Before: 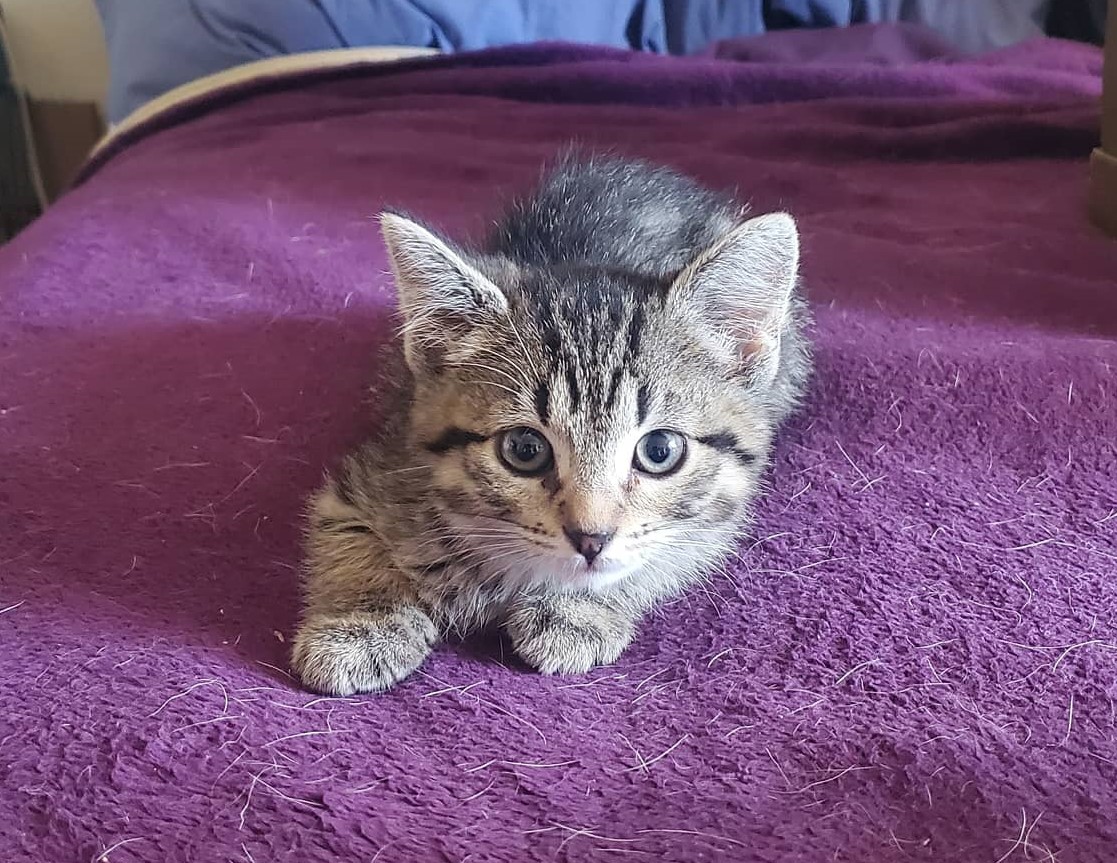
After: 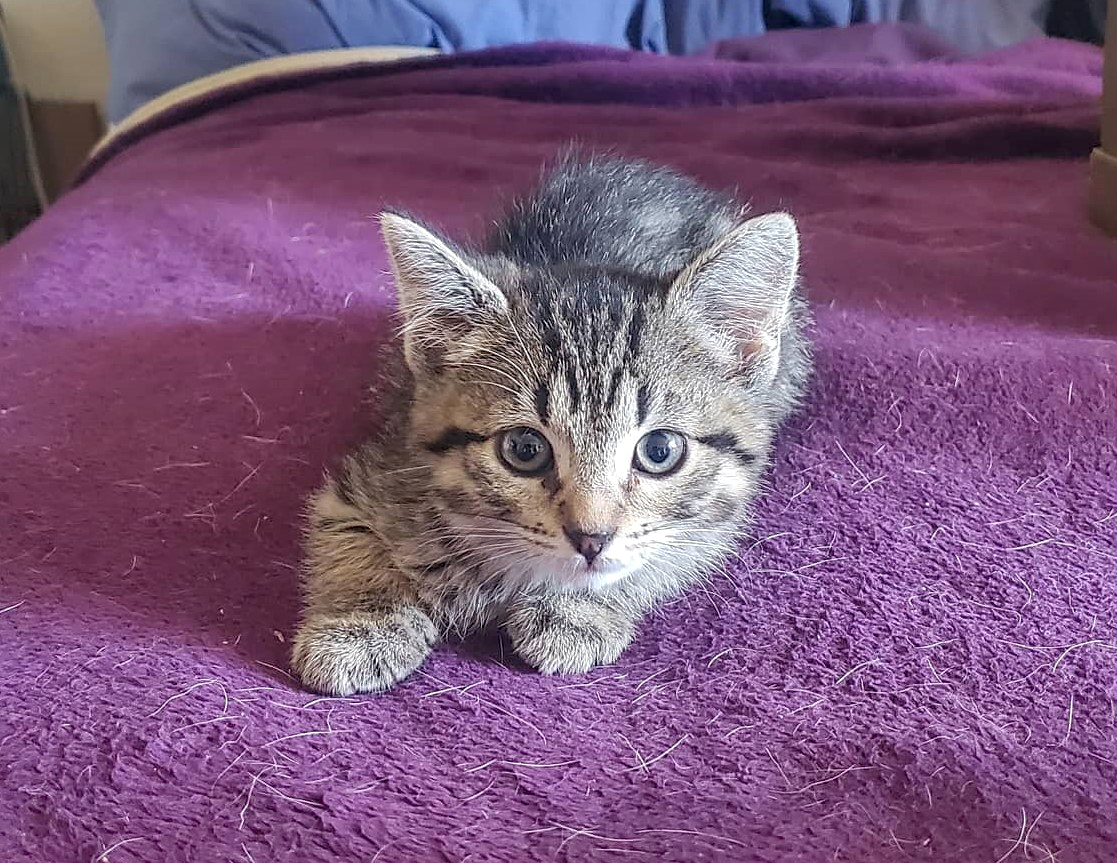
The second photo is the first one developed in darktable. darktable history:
local contrast: on, module defaults
shadows and highlights: on, module defaults
sharpen: amount 0.211
